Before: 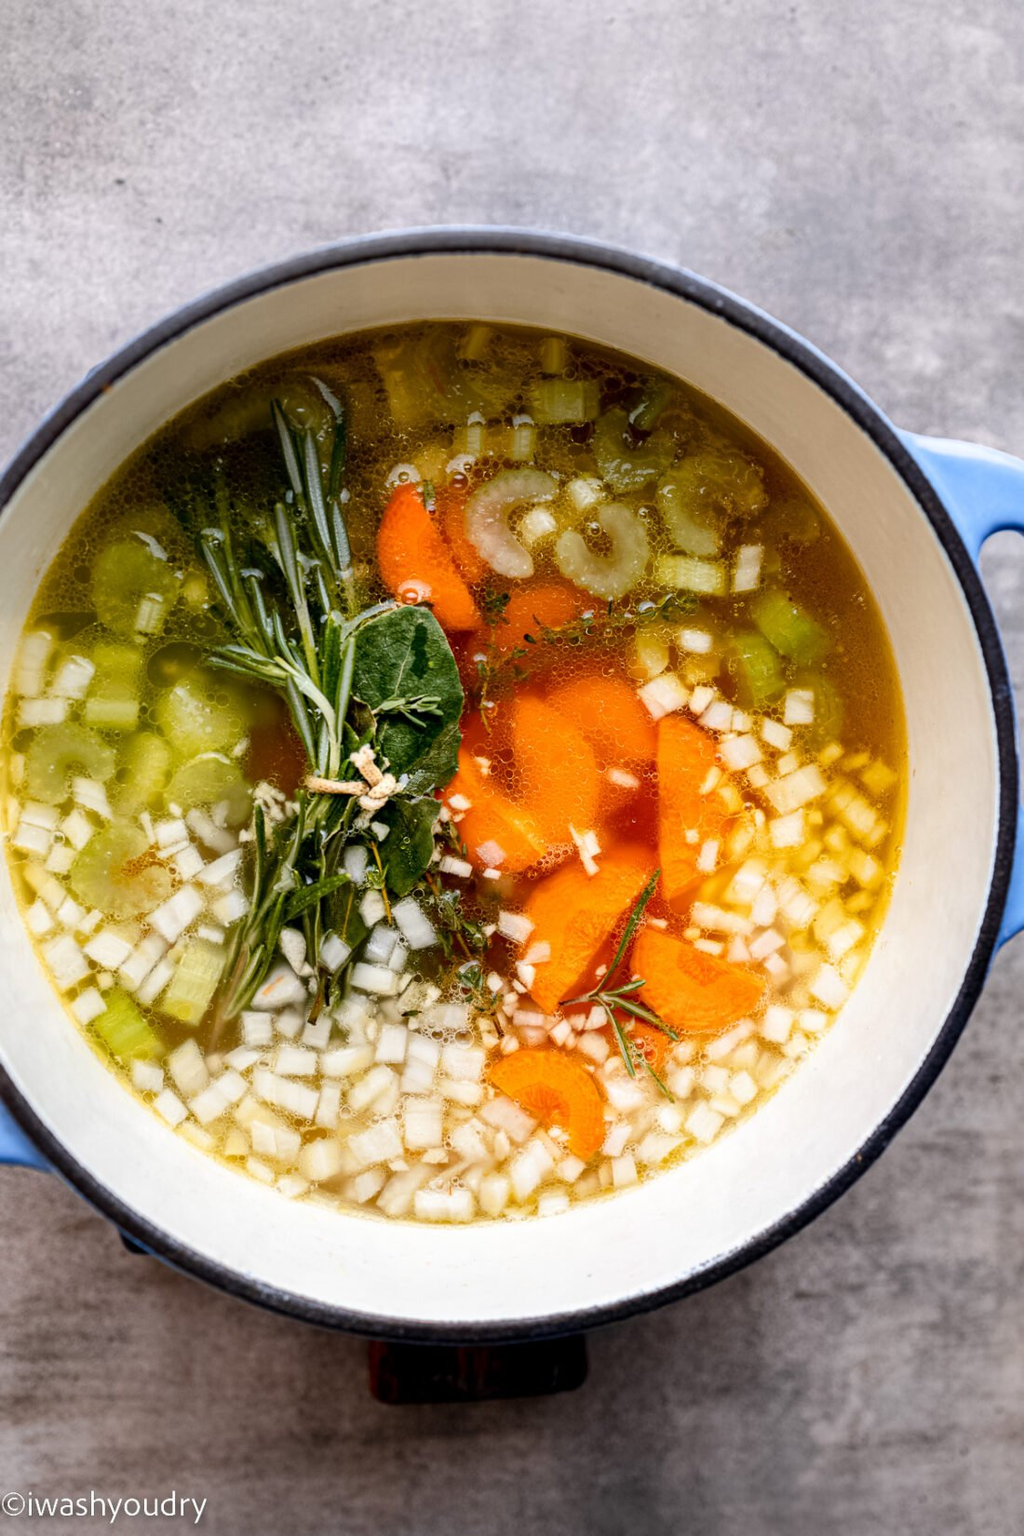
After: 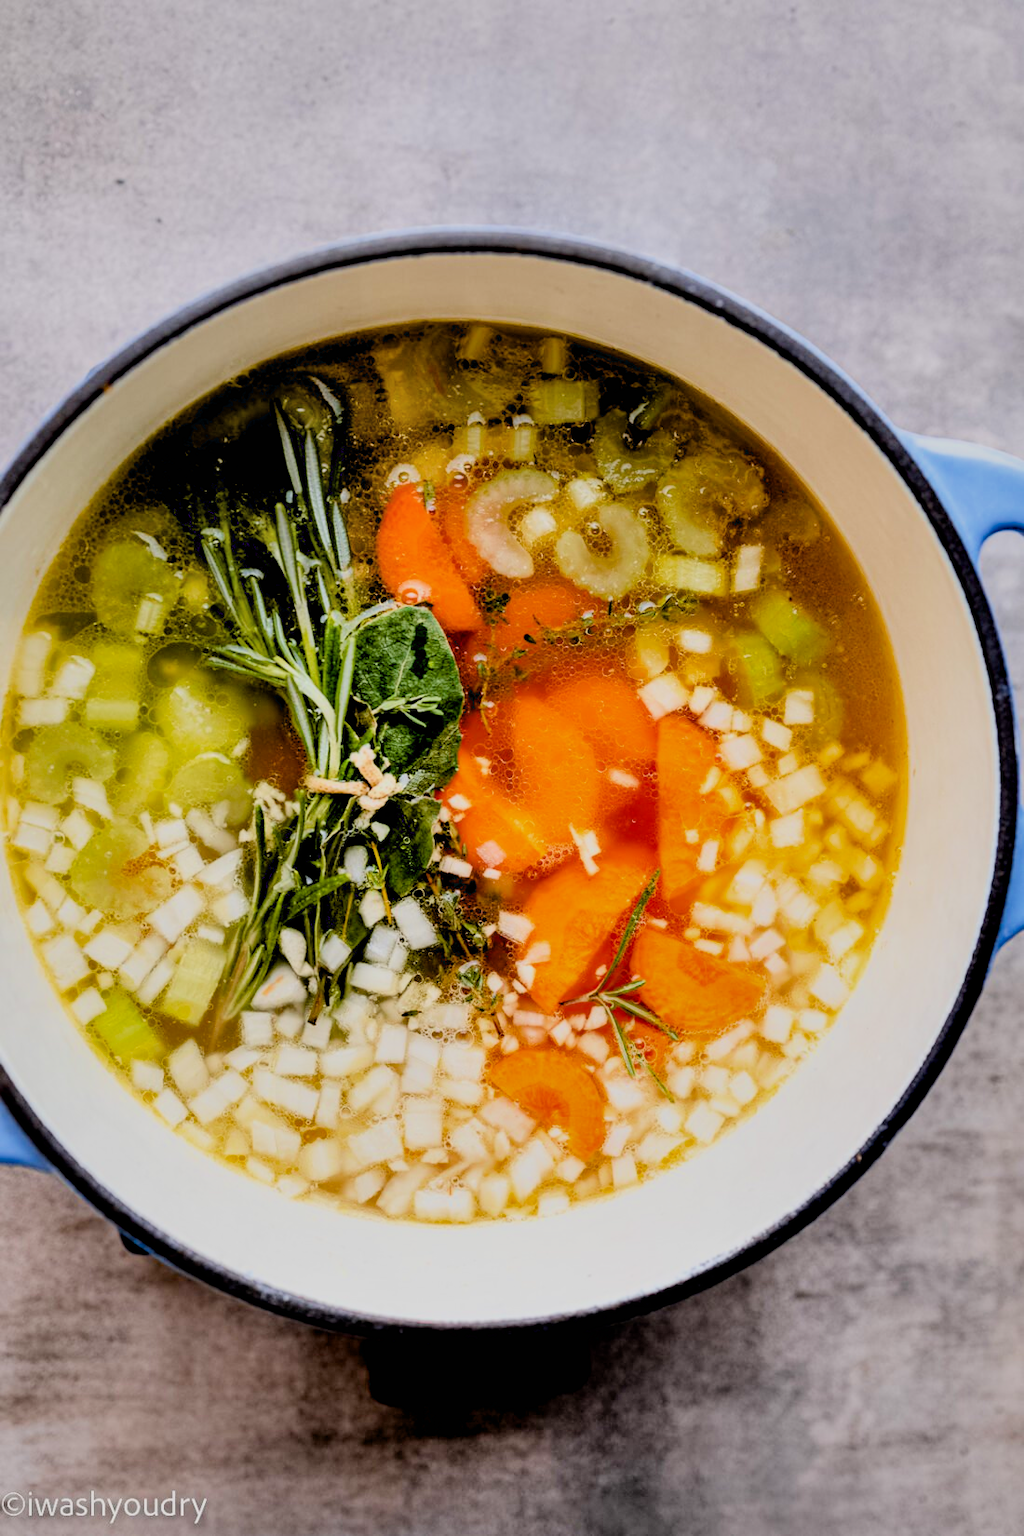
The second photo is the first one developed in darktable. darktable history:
filmic rgb: black relative exposure -6.15 EV, white relative exposure 6.96 EV, hardness 2.23, color science v6 (2022)
exposure: black level correction 0.012, exposure 0.7 EV, compensate exposure bias true, compensate highlight preservation false
shadows and highlights: shadows 60, soften with gaussian
